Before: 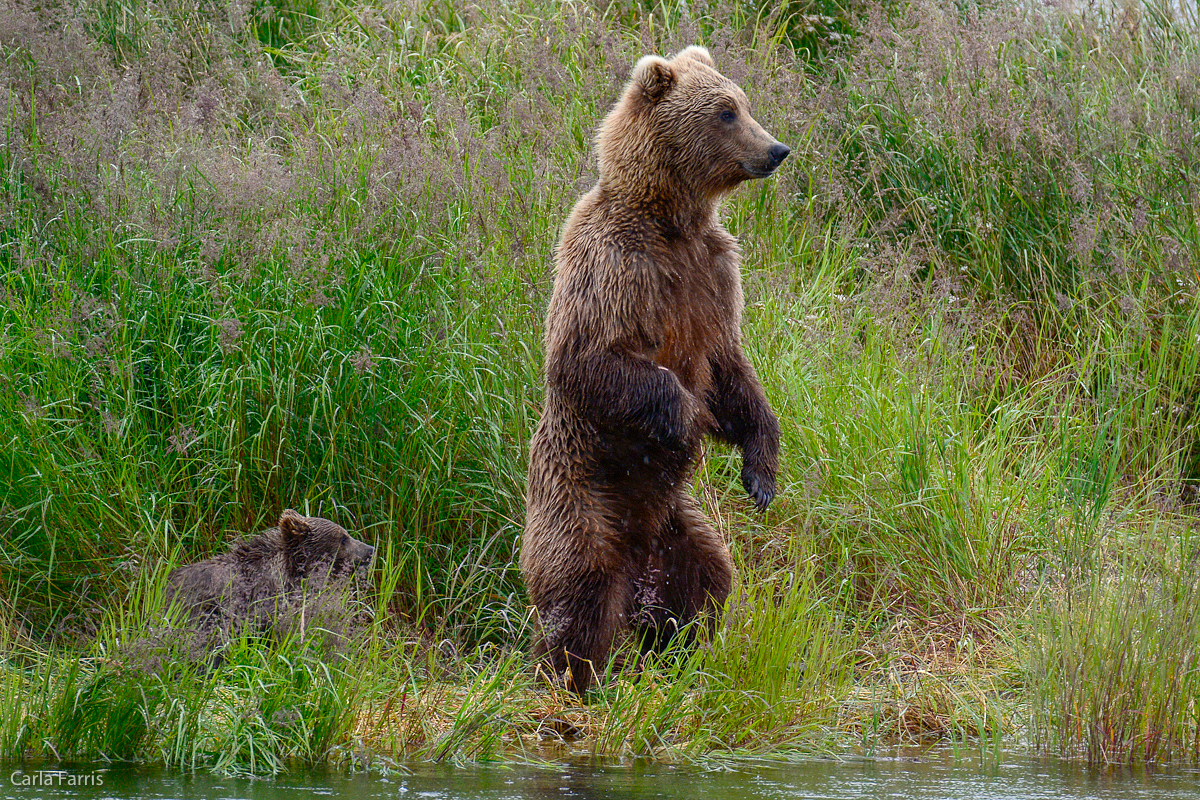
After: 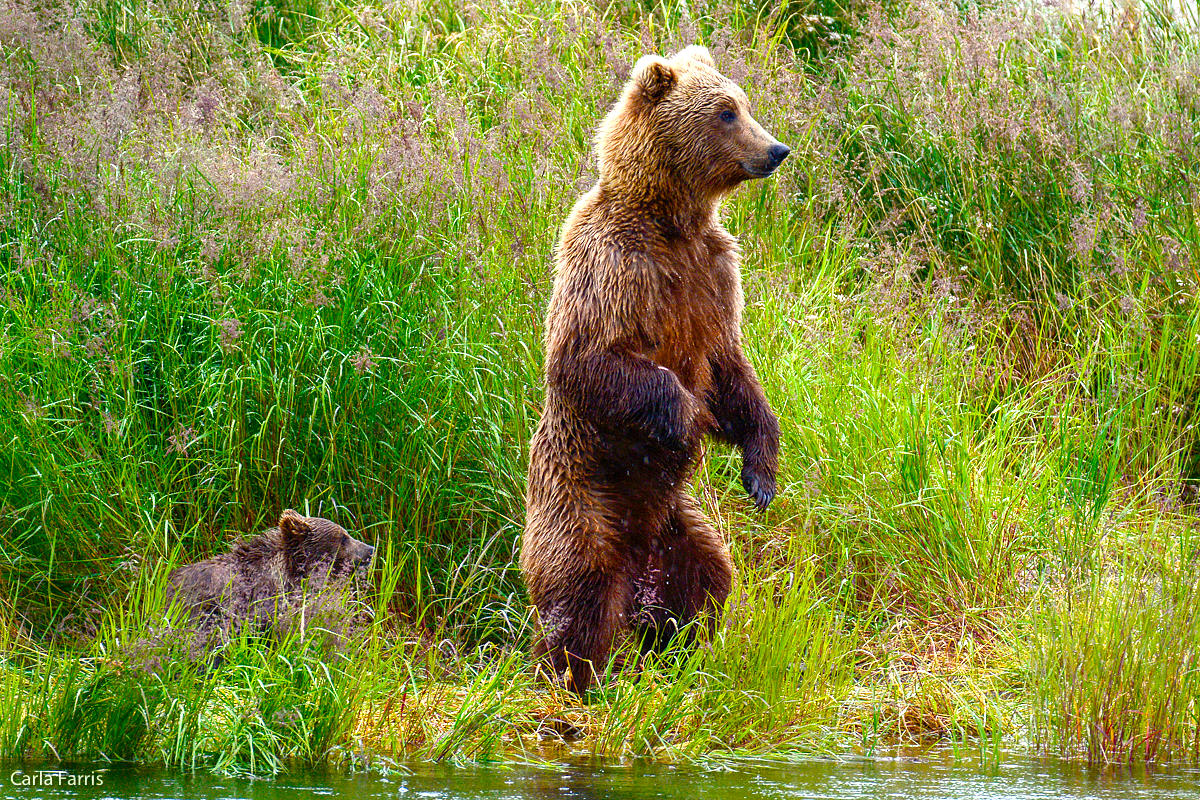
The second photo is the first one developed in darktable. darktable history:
color balance rgb: shadows lift › luminance -9.969%, highlights gain › luminance 5.688%, highlights gain › chroma 1.241%, highlights gain › hue 90.45°, perceptual saturation grading › global saturation 34.689%, perceptual saturation grading › highlights -25.479%, perceptual saturation grading › shadows 50.196%, perceptual brilliance grading › global brilliance 25.432%, global vibrance 20%
